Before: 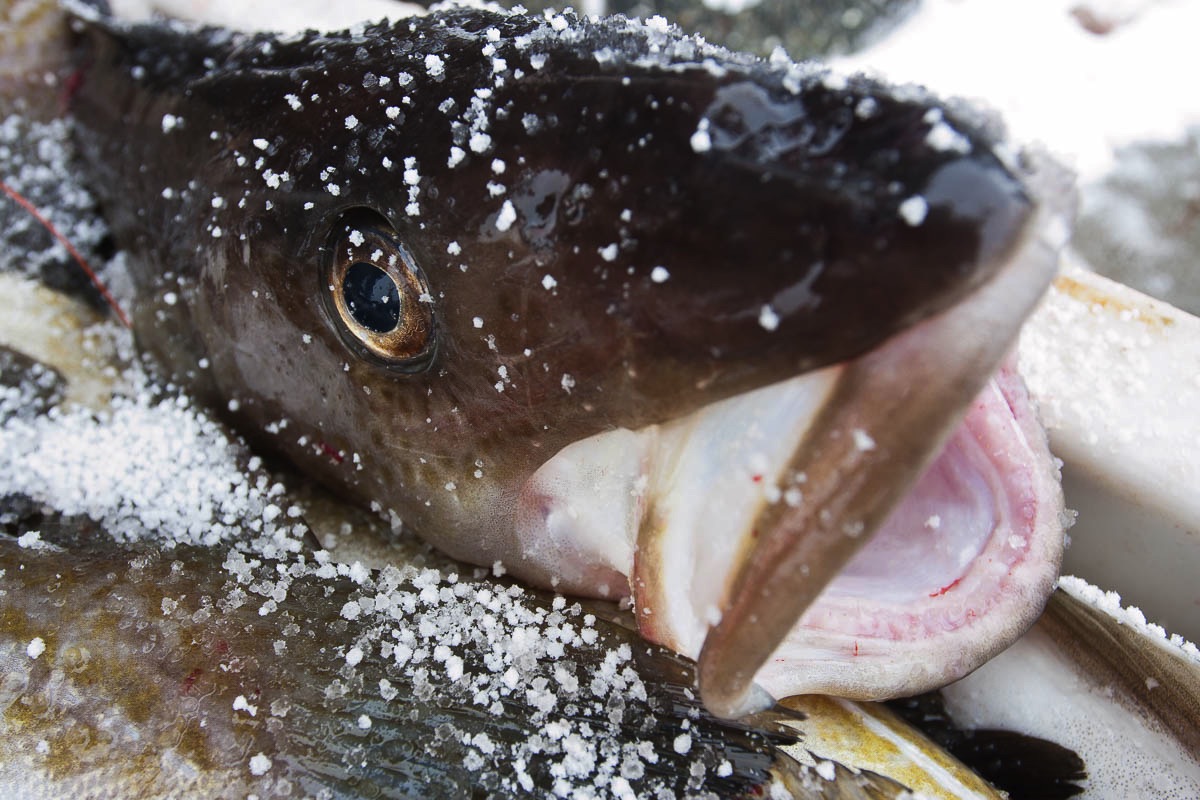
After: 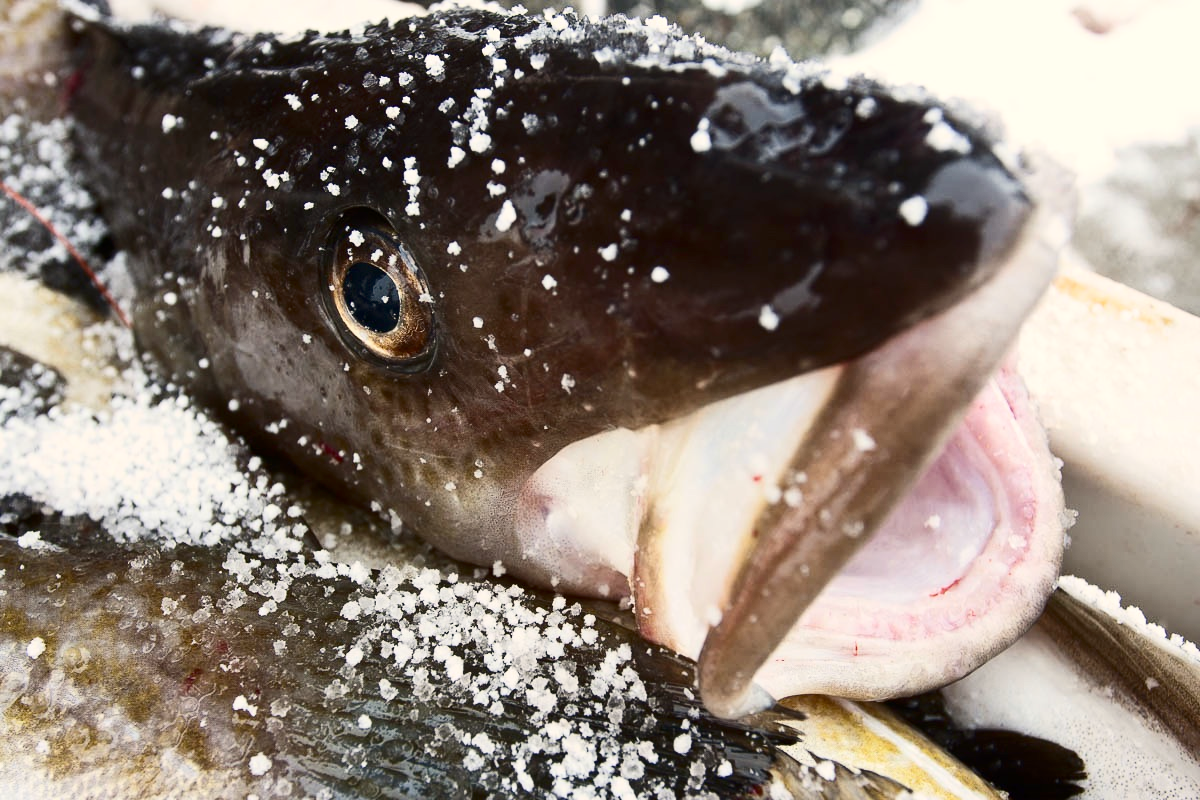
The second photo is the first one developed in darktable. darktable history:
contrast brightness saturation: contrast 0.28
white balance: red 1.045, blue 0.932
